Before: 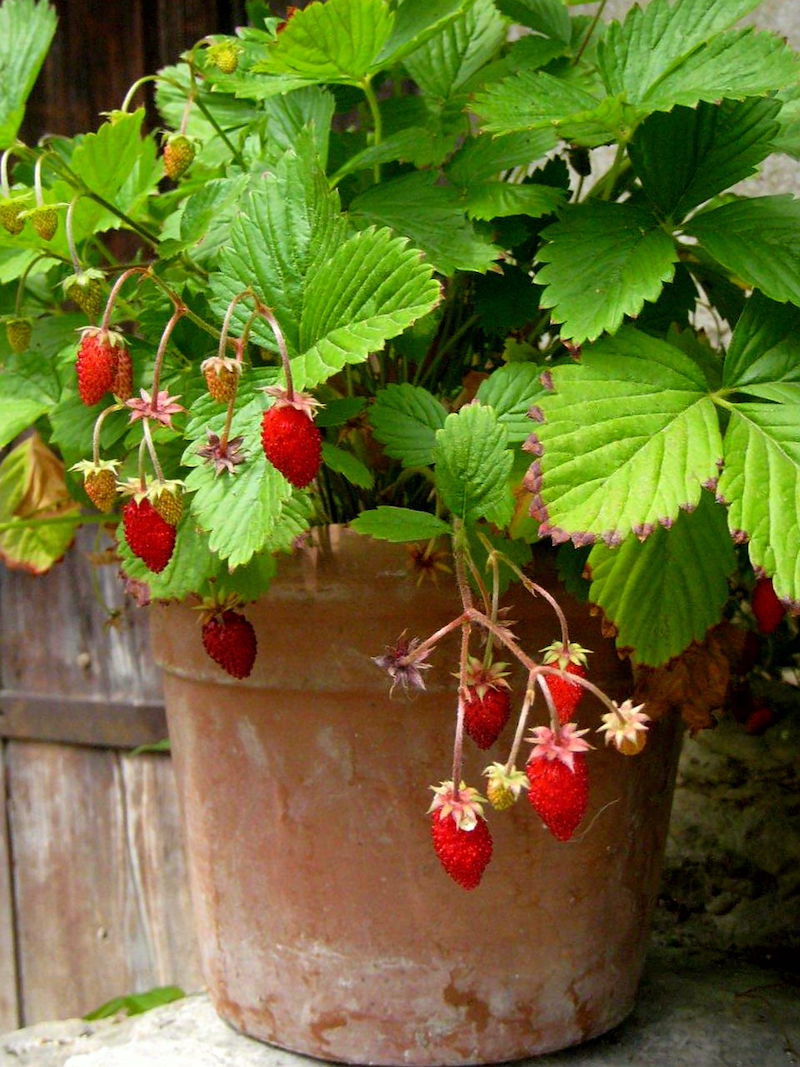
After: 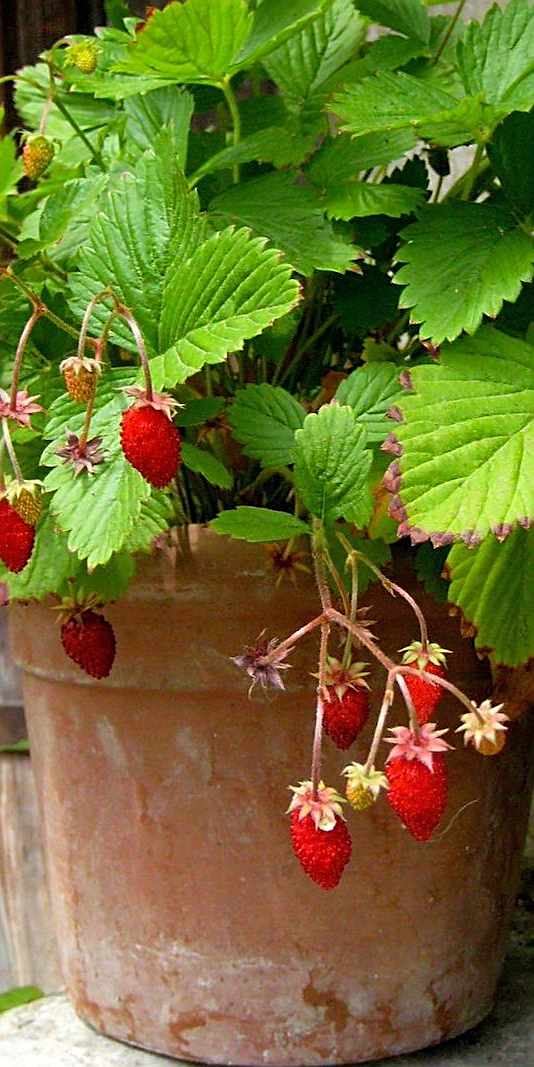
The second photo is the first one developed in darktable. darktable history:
shadows and highlights: shadows 25, highlights -25
crop and rotate: left 17.732%, right 15.423%
sharpen: on, module defaults
